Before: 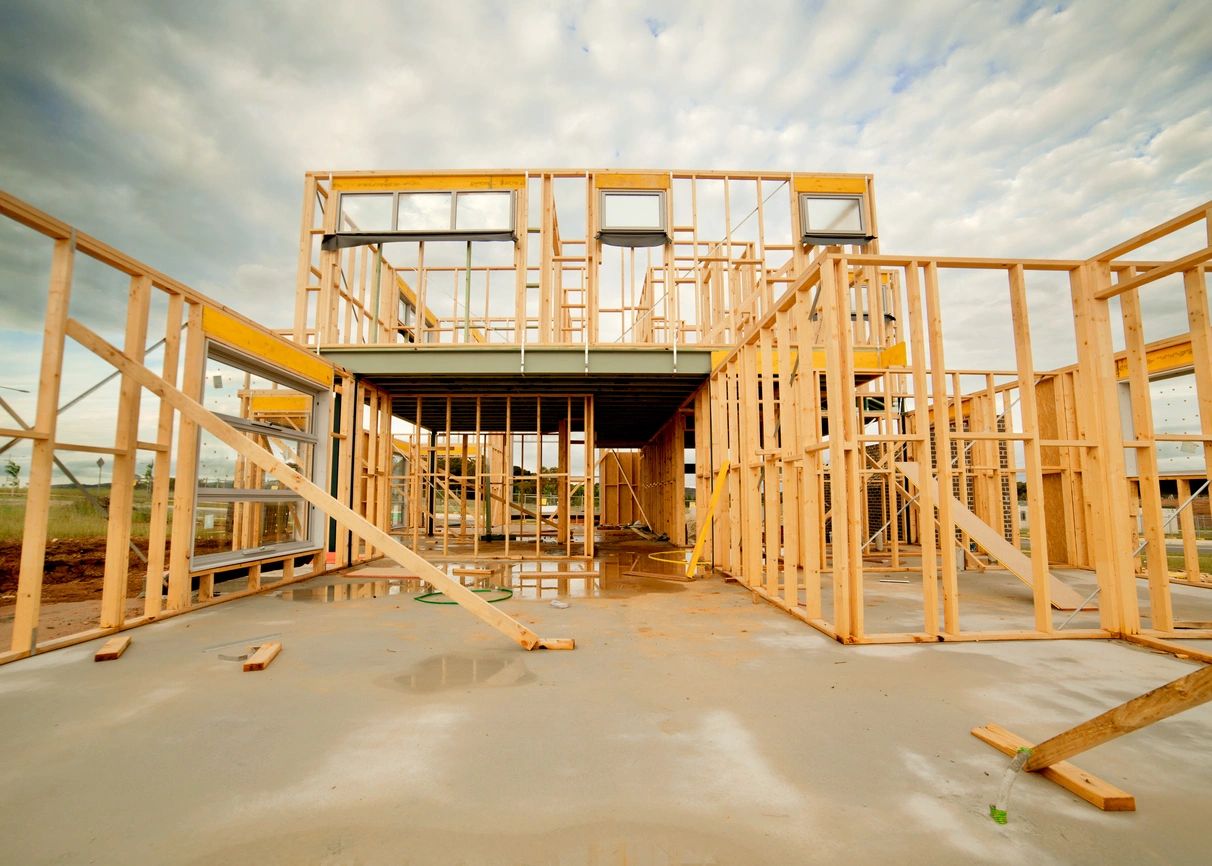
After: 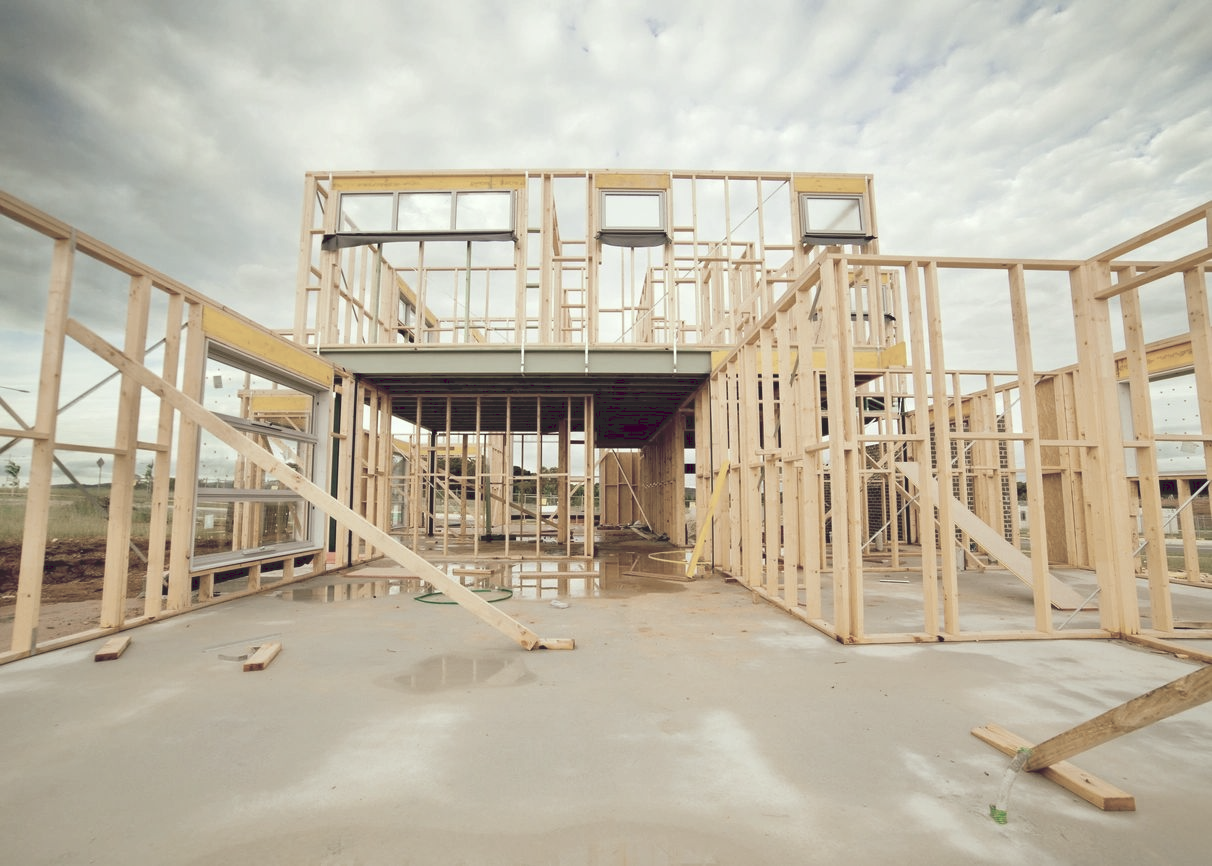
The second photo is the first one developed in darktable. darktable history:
tone curve: curves: ch0 [(0, 0) (0.003, 0.144) (0.011, 0.149) (0.025, 0.159) (0.044, 0.183) (0.069, 0.207) (0.1, 0.236) (0.136, 0.269) (0.177, 0.303) (0.224, 0.339) (0.277, 0.38) (0.335, 0.428) (0.399, 0.478) (0.468, 0.539) (0.543, 0.604) (0.623, 0.679) (0.709, 0.755) (0.801, 0.836) (0.898, 0.918) (1, 1)], preserve colors none
color look up table: target L [99.52, 84.97, 75.25, 73.48, 79.04, 74.55, 59.78, 55.47, 45.83, 25.39, 12.1, 200.49, 83.1, 76.99, 62.95, 50.25, 56.23, 38.66, 35, 44.46, 45.03, 39.06, 28.92, 29.47, 8.204, 87.99, 82.11, 70.3, 69.24, 65.85, 60.67, 59.74, 57.89, 51.32, 37.55, 50.35, 44.61, 43.52, 31.22, 27.18, 21.79, 20.9, 3.529, 9.925, 0.936, 85.22, 70.81, 39.5, 25.69], target a [-9.309, -27.27, -41.83, -48.54, -7.582, -15.79, -47.42, -2.144, -7.867, -25.16, -1.125, 0, 3.216, 13.82, 21.08, 34.39, 0.294, 50.11, 51.89, 13.71, 4.752, 19.26, 41.82, -1.769, 15.46, 1.013, 13.61, 22.24, -1.019, 6.536, 40.05, 26.46, 12.42, 33.86, 53.65, 1.142, 16.37, 24.51, -3.357, 43.98, 38.04, 1.419, 13.64, 7.526, 3.813, -23.07, -17.87, -21.49, -6.766], target b [14.33, 30.95, 4.591, 24.39, 47.4, 4.502, 43.11, 27.19, 3.393, 20.47, 4.674, 0, 24.73, 5.6, 18.47, 35.55, 15.81, 4.906, -9.377, 30.82, 2.296, 7.943, 14.04, 20.93, 3.273, -4.149, -10.08, -13.27, 0.772, -23.8, -26.29, -1.965, -8.019, -12.81, -27.52, -14.44, -37.58, -19.89, -34.64, -43.6, -16.8, -16.23, -36.99, -13.01, -3.298, -3.896, -18.64, -5.185, -5.751], num patches 49
